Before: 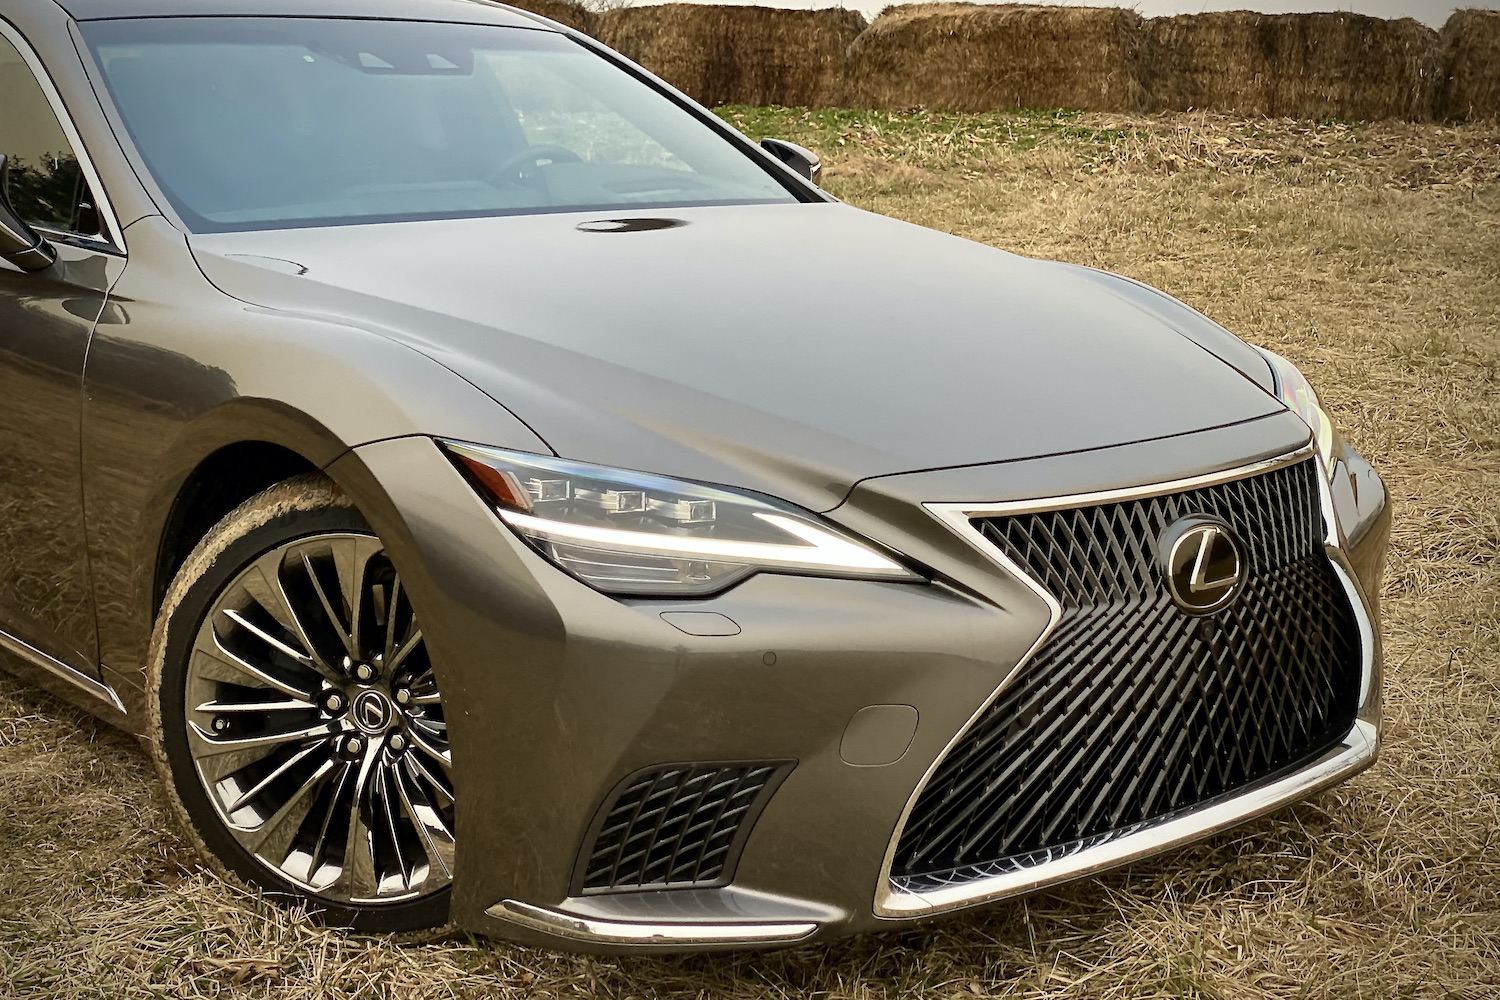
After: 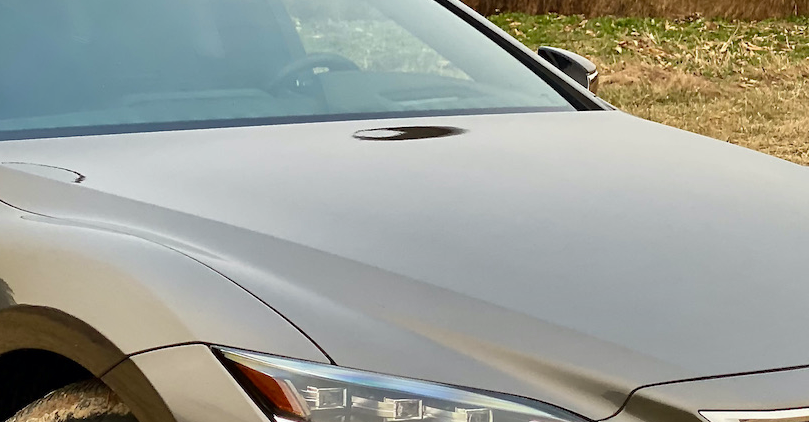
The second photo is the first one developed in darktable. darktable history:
shadows and highlights: soften with gaussian
crop: left 14.9%, top 9.263%, right 31.112%, bottom 48.453%
